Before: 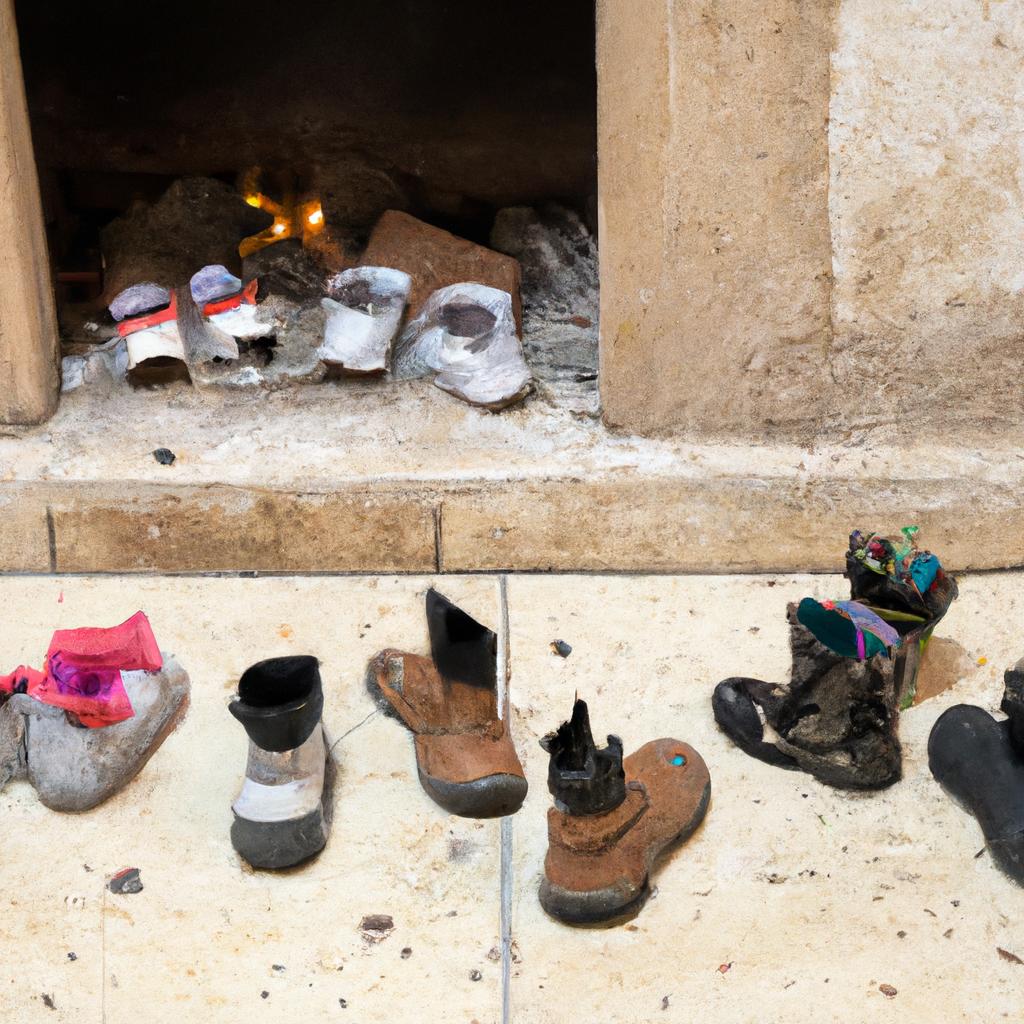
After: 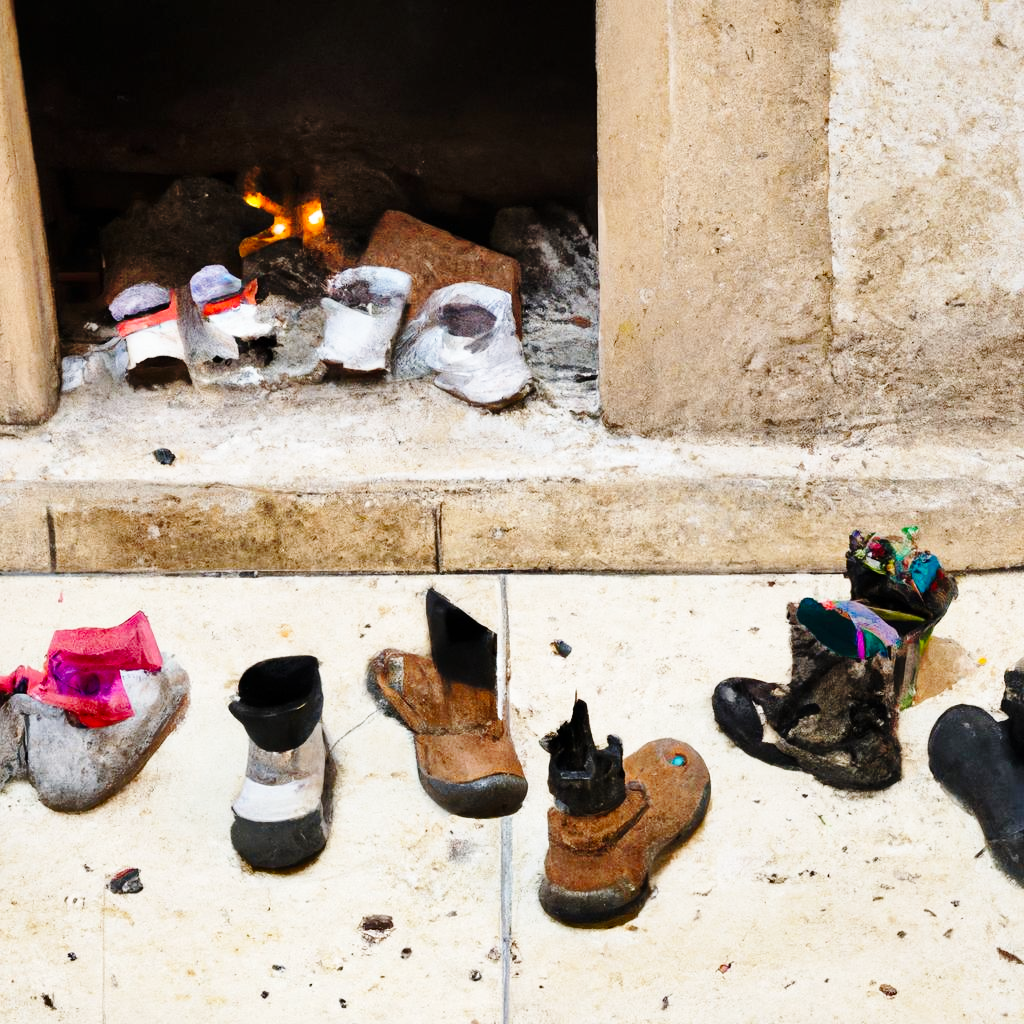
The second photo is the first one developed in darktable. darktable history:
shadows and highlights: low approximation 0.01, soften with gaussian
base curve: curves: ch0 [(0, 0) (0.036, 0.025) (0.121, 0.166) (0.206, 0.329) (0.605, 0.79) (1, 1)], preserve colors none
